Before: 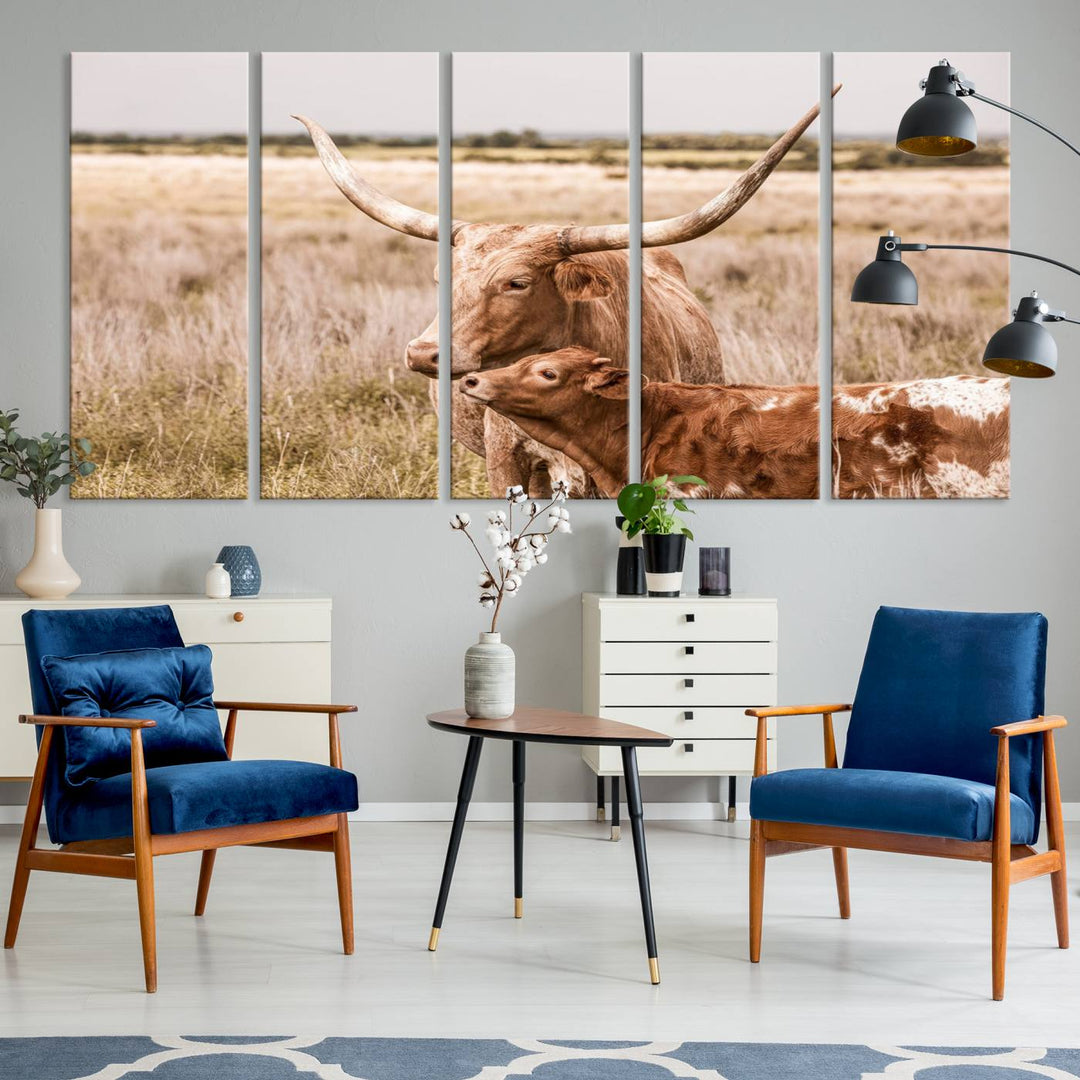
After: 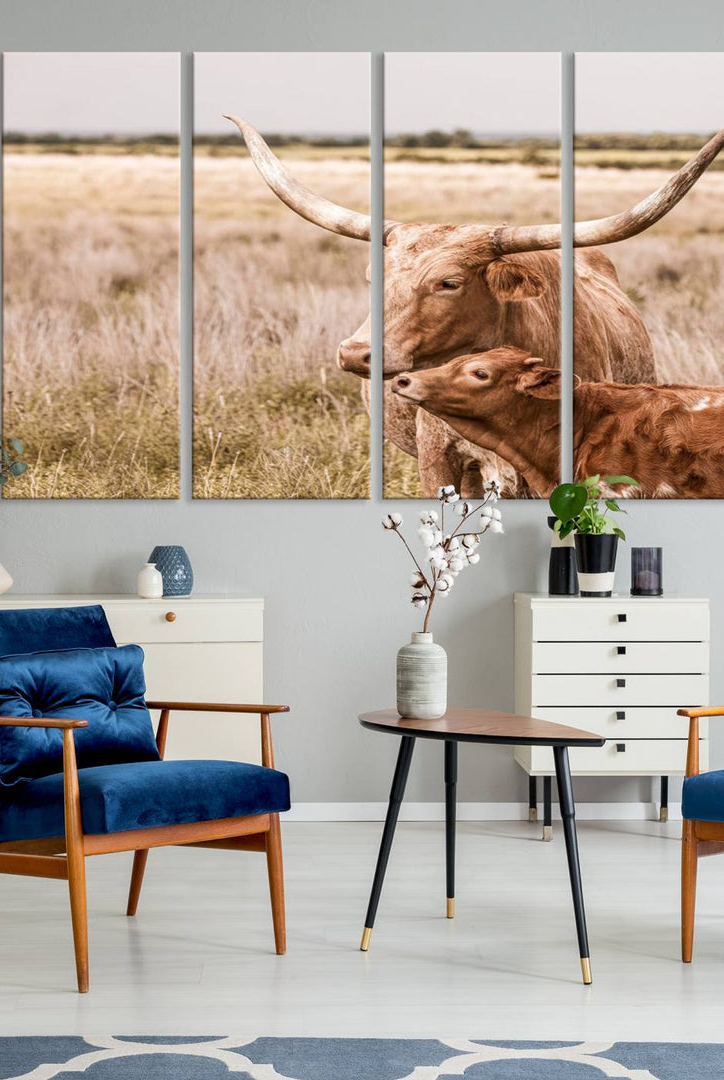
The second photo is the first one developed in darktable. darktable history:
crop and rotate: left 6.351%, right 26.578%
